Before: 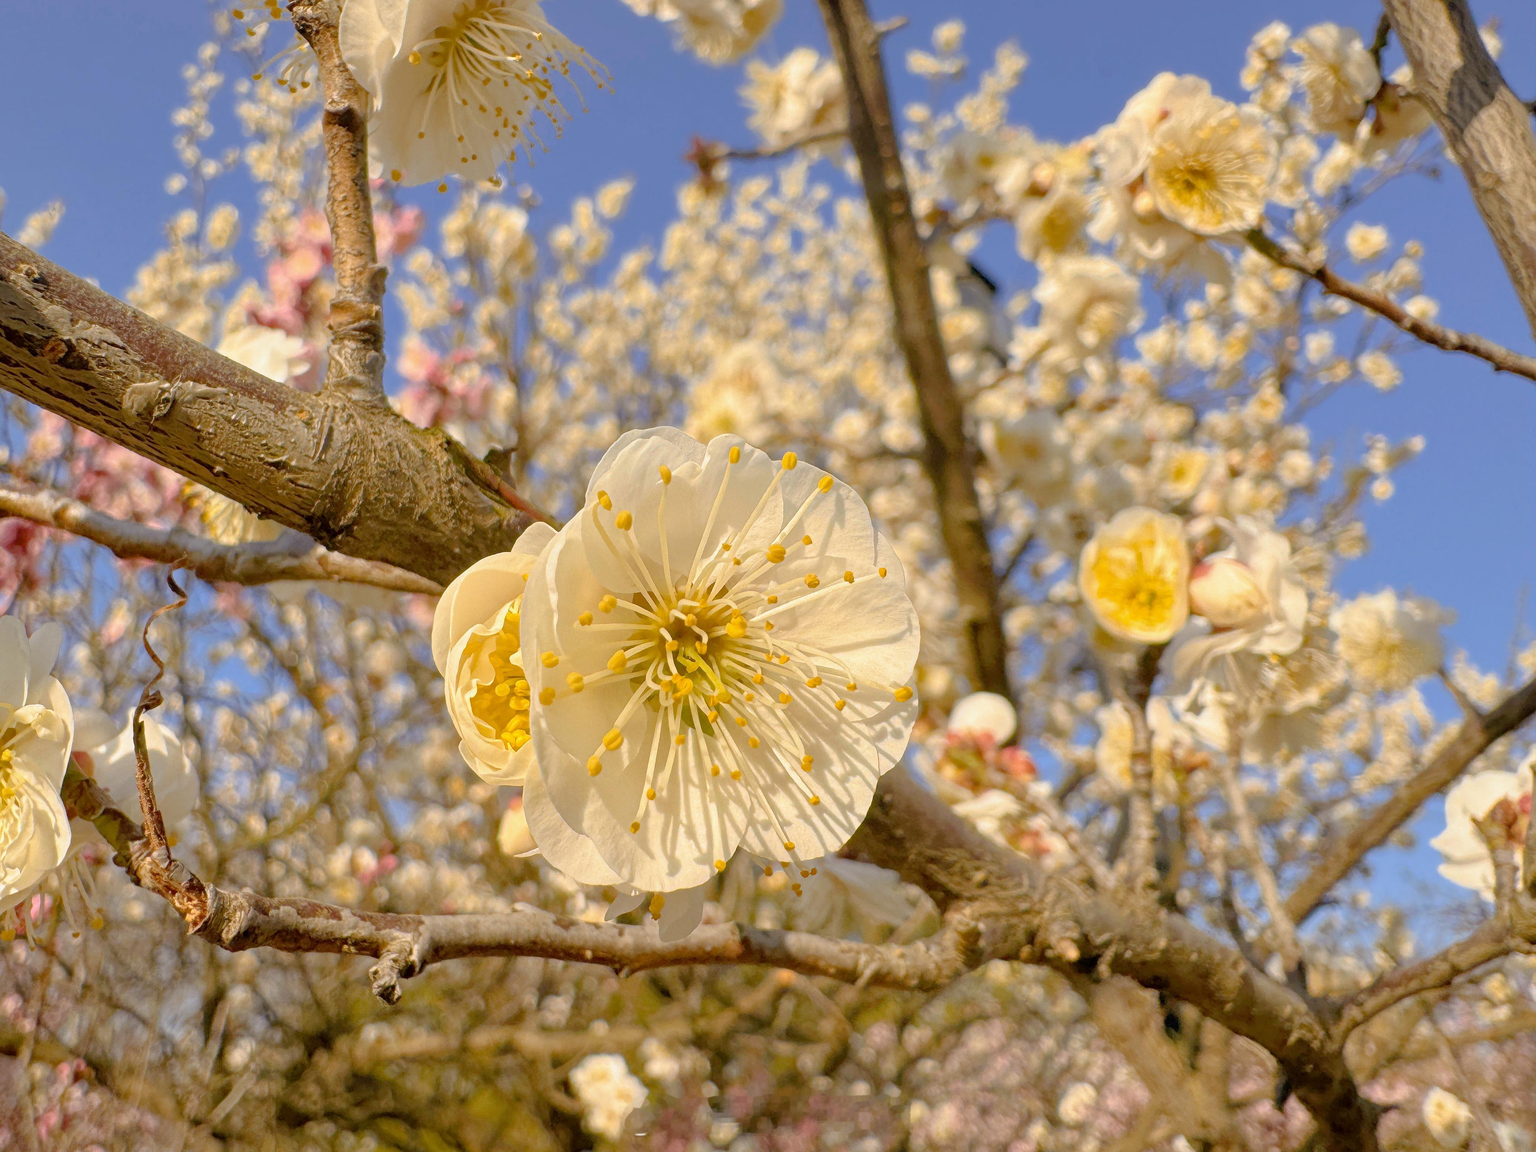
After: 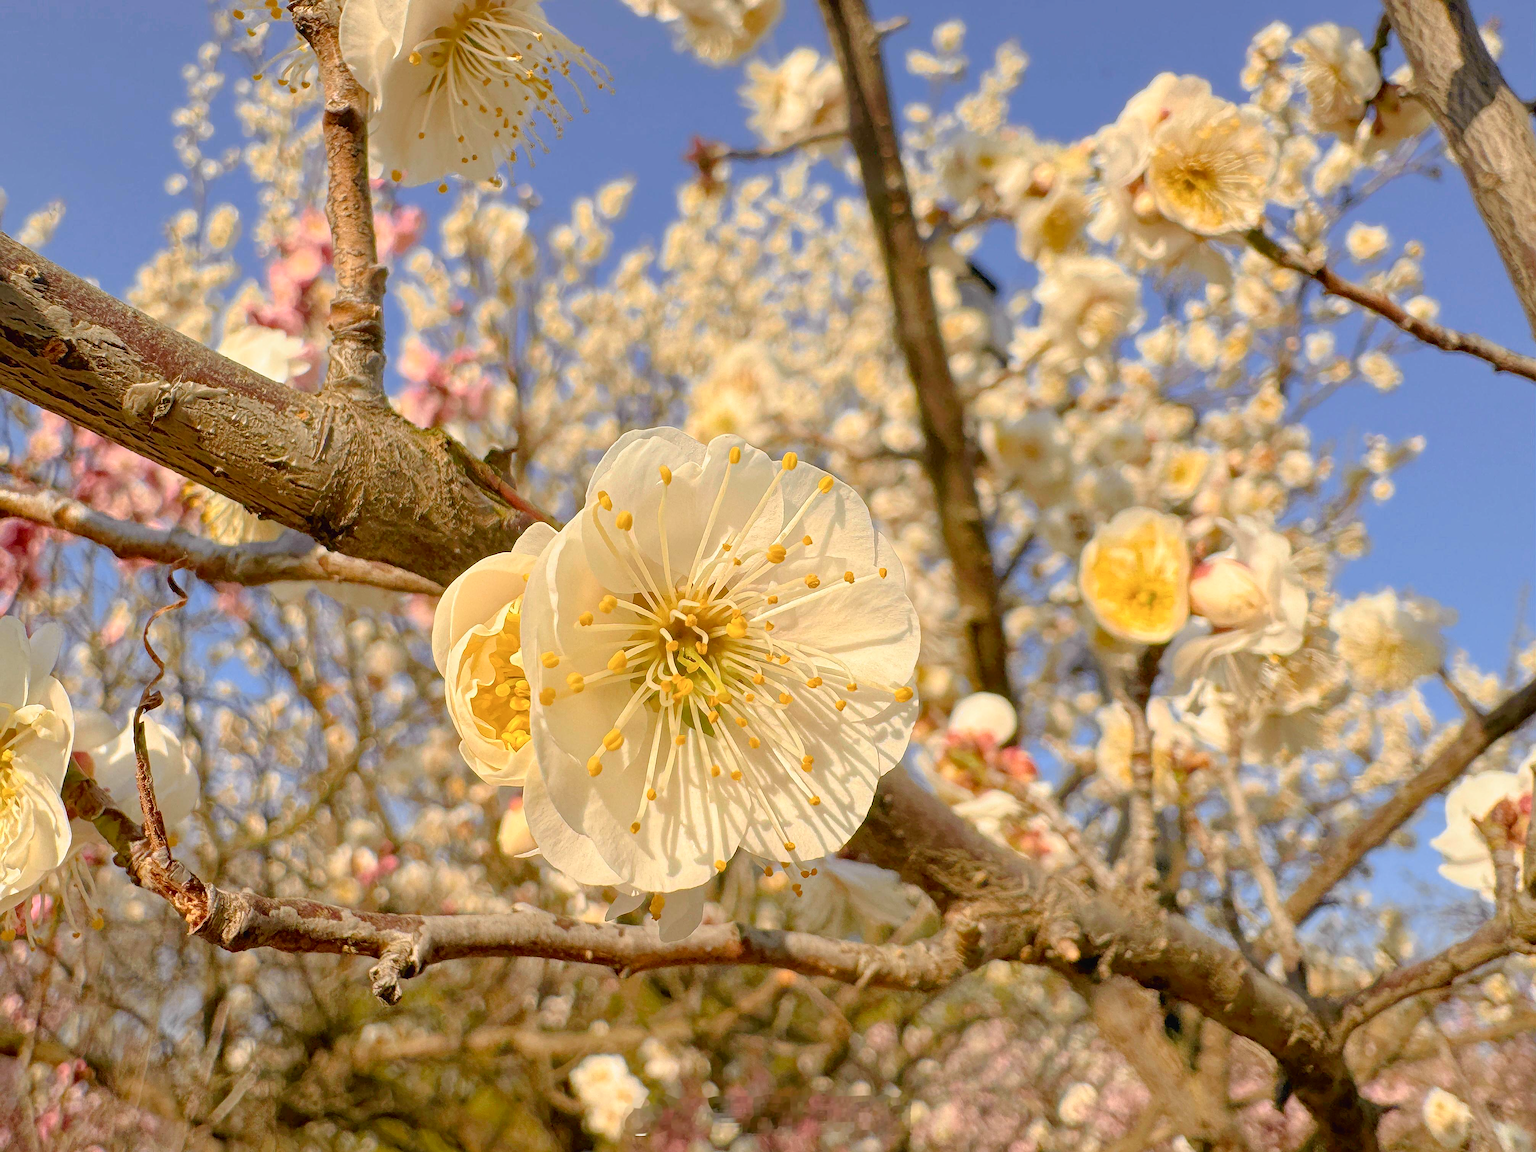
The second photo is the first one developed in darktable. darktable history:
tone curve: curves: ch0 [(0, 0.015) (0.037, 0.032) (0.131, 0.113) (0.275, 0.26) (0.497, 0.505) (0.617, 0.643) (0.704, 0.735) (0.813, 0.842) (0.911, 0.931) (0.997, 1)]; ch1 [(0, 0) (0.301, 0.3) (0.444, 0.438) (0.493, 0.494) (0.501, 0.5) (0.534, 0.543) (0.582, 0.605) (0.658, 0.687) (0.746, 0.79) (1, 1)]; ch2 [(0, 0) (0.246, 0.234) (0.36, 0.356) (0.415, 0.426) (0.476, 0.492) (0.502, 0.499) (0.525, 0.517) (0.533, 0.534) (0.586, 0.598) (0.634, 0.643) (0.706, 0.717) (0.853, 0.83) (1, 0.951)], color space Lab, independent channels, preserve colors none
sharpen: on, module defaults
